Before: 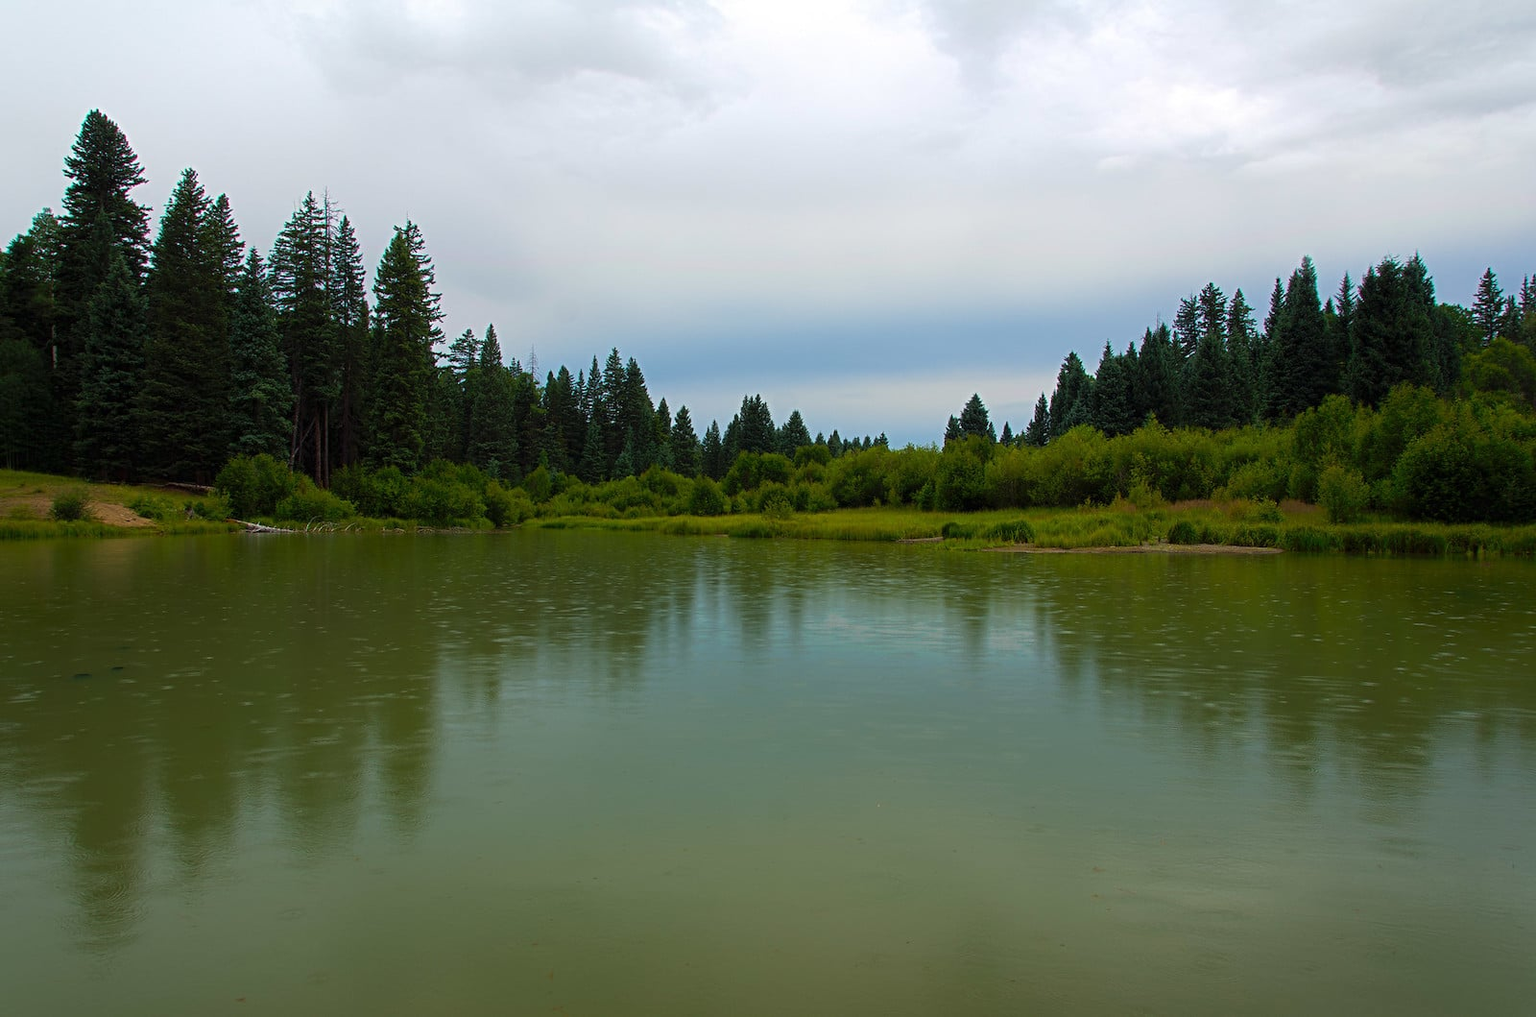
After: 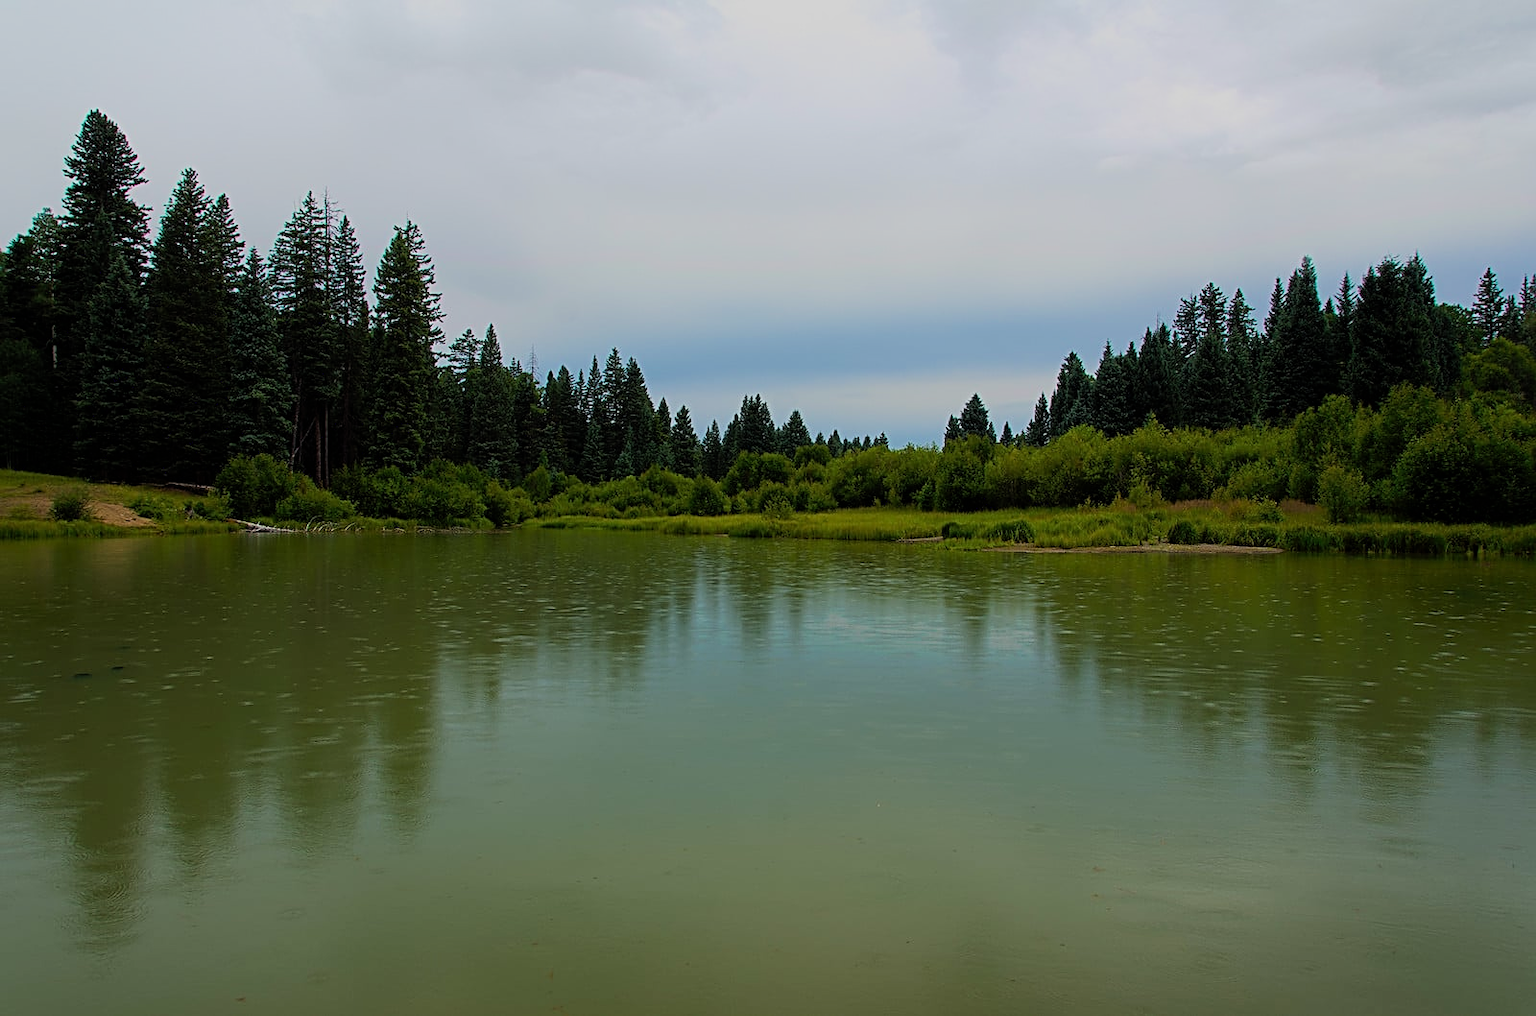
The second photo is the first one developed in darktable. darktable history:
sharpen: on, module defaults
filmic rgb: black relative exposure -16 EV, white relative exposure 6.9 EV, threshold 3.05 EV, hardness 4.7, color science v6 (2022), enable highlight reconstruction true
